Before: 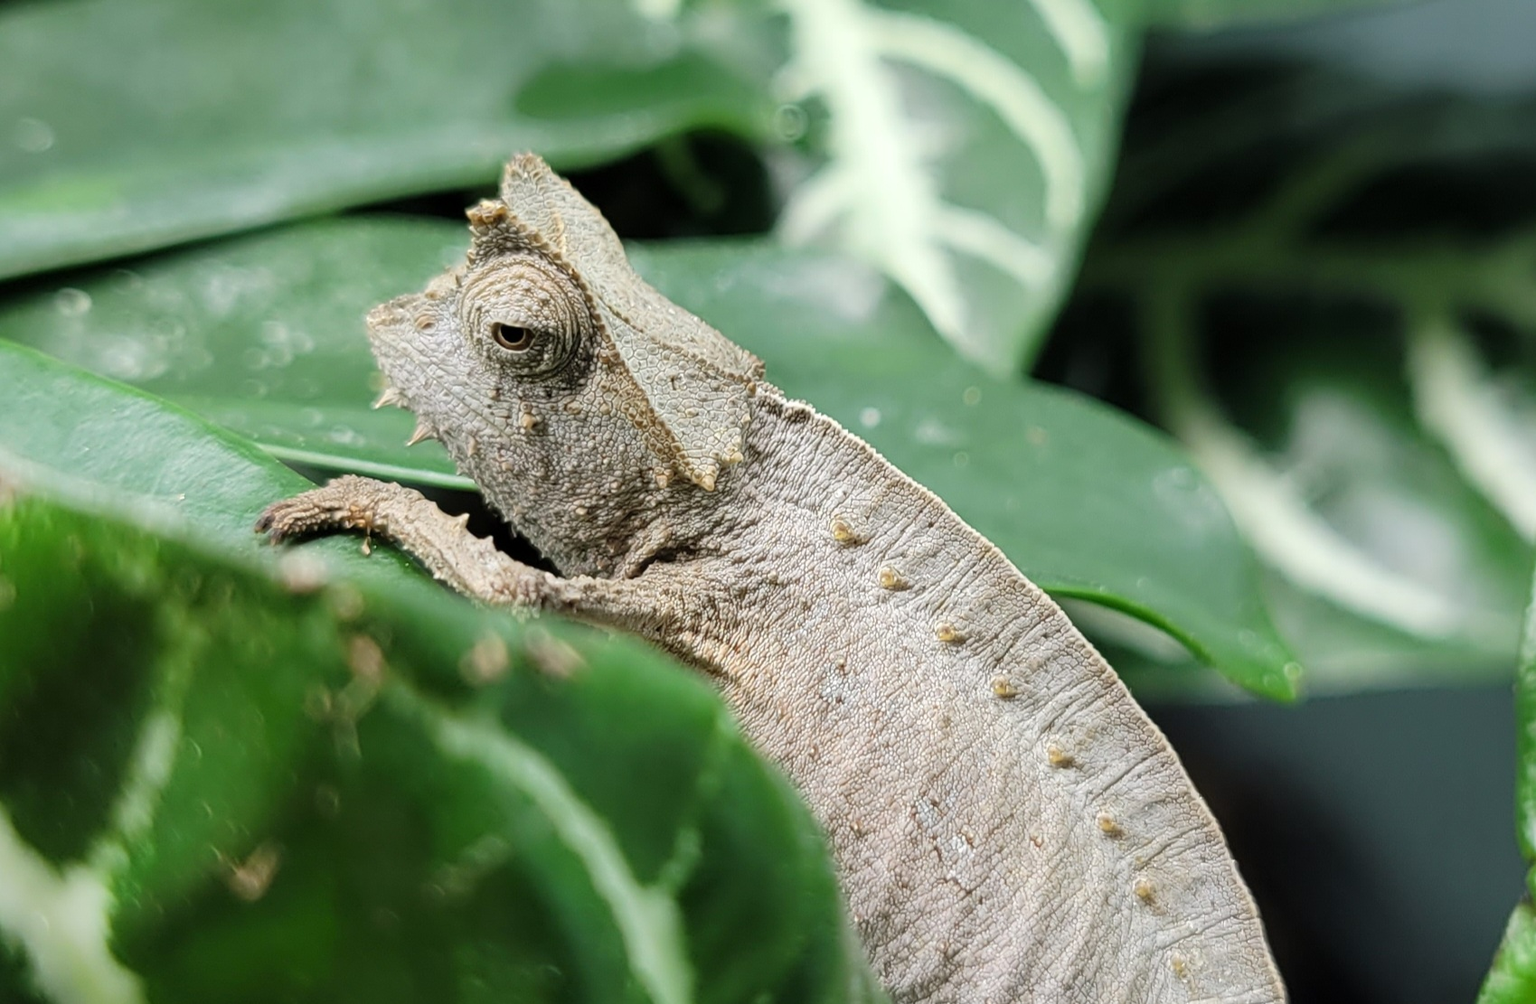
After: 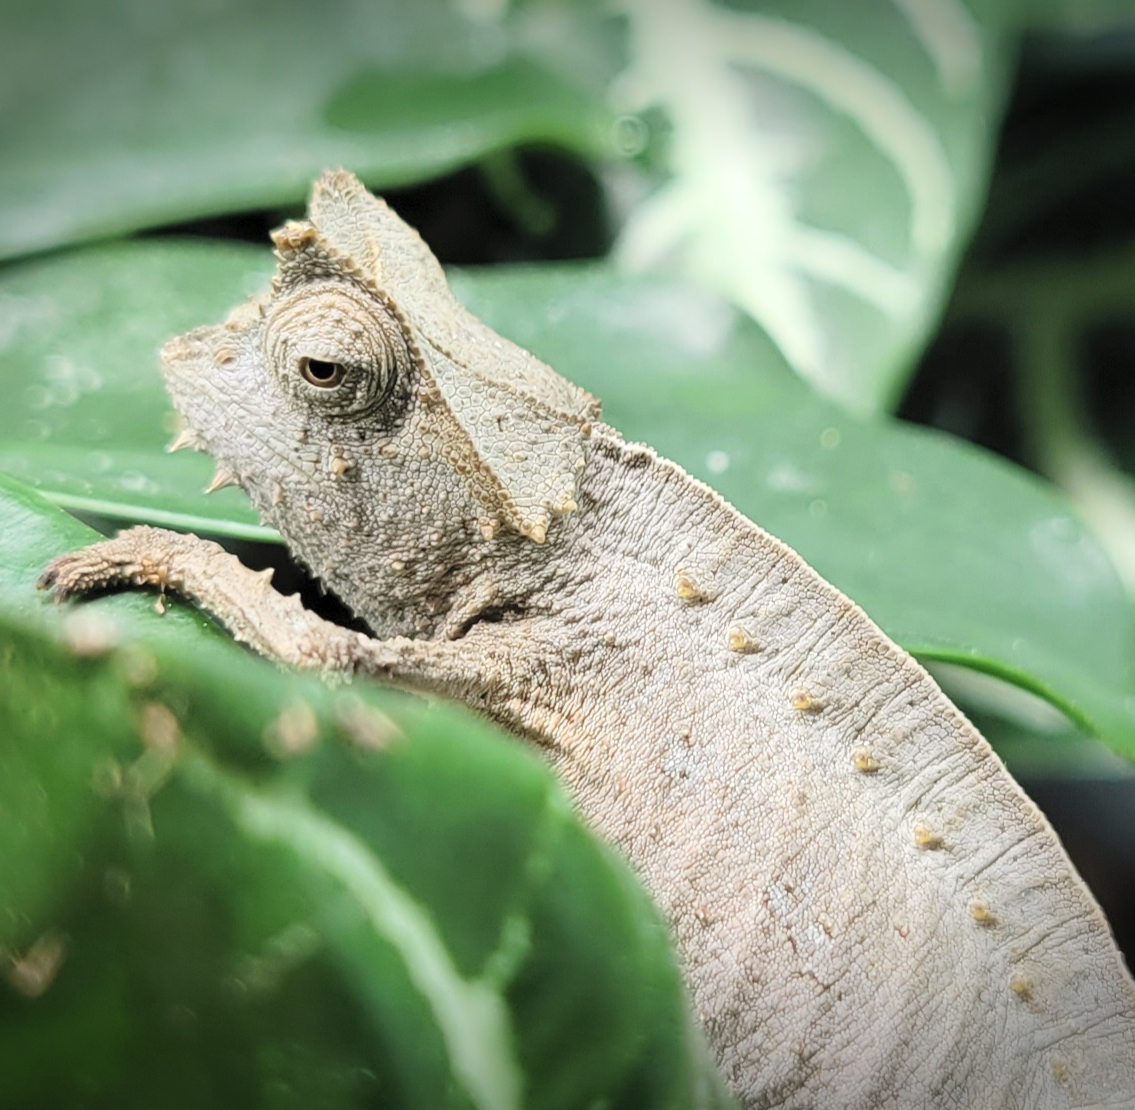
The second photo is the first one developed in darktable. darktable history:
vignetting: fall-off start 99.54%, brightness -0.604, saturation 0, width/height ratio 1.307
contrast brightness saturation: contrast 0.136, brightness 0.224
crop and rotate: left 14.475%, right 18.721%
